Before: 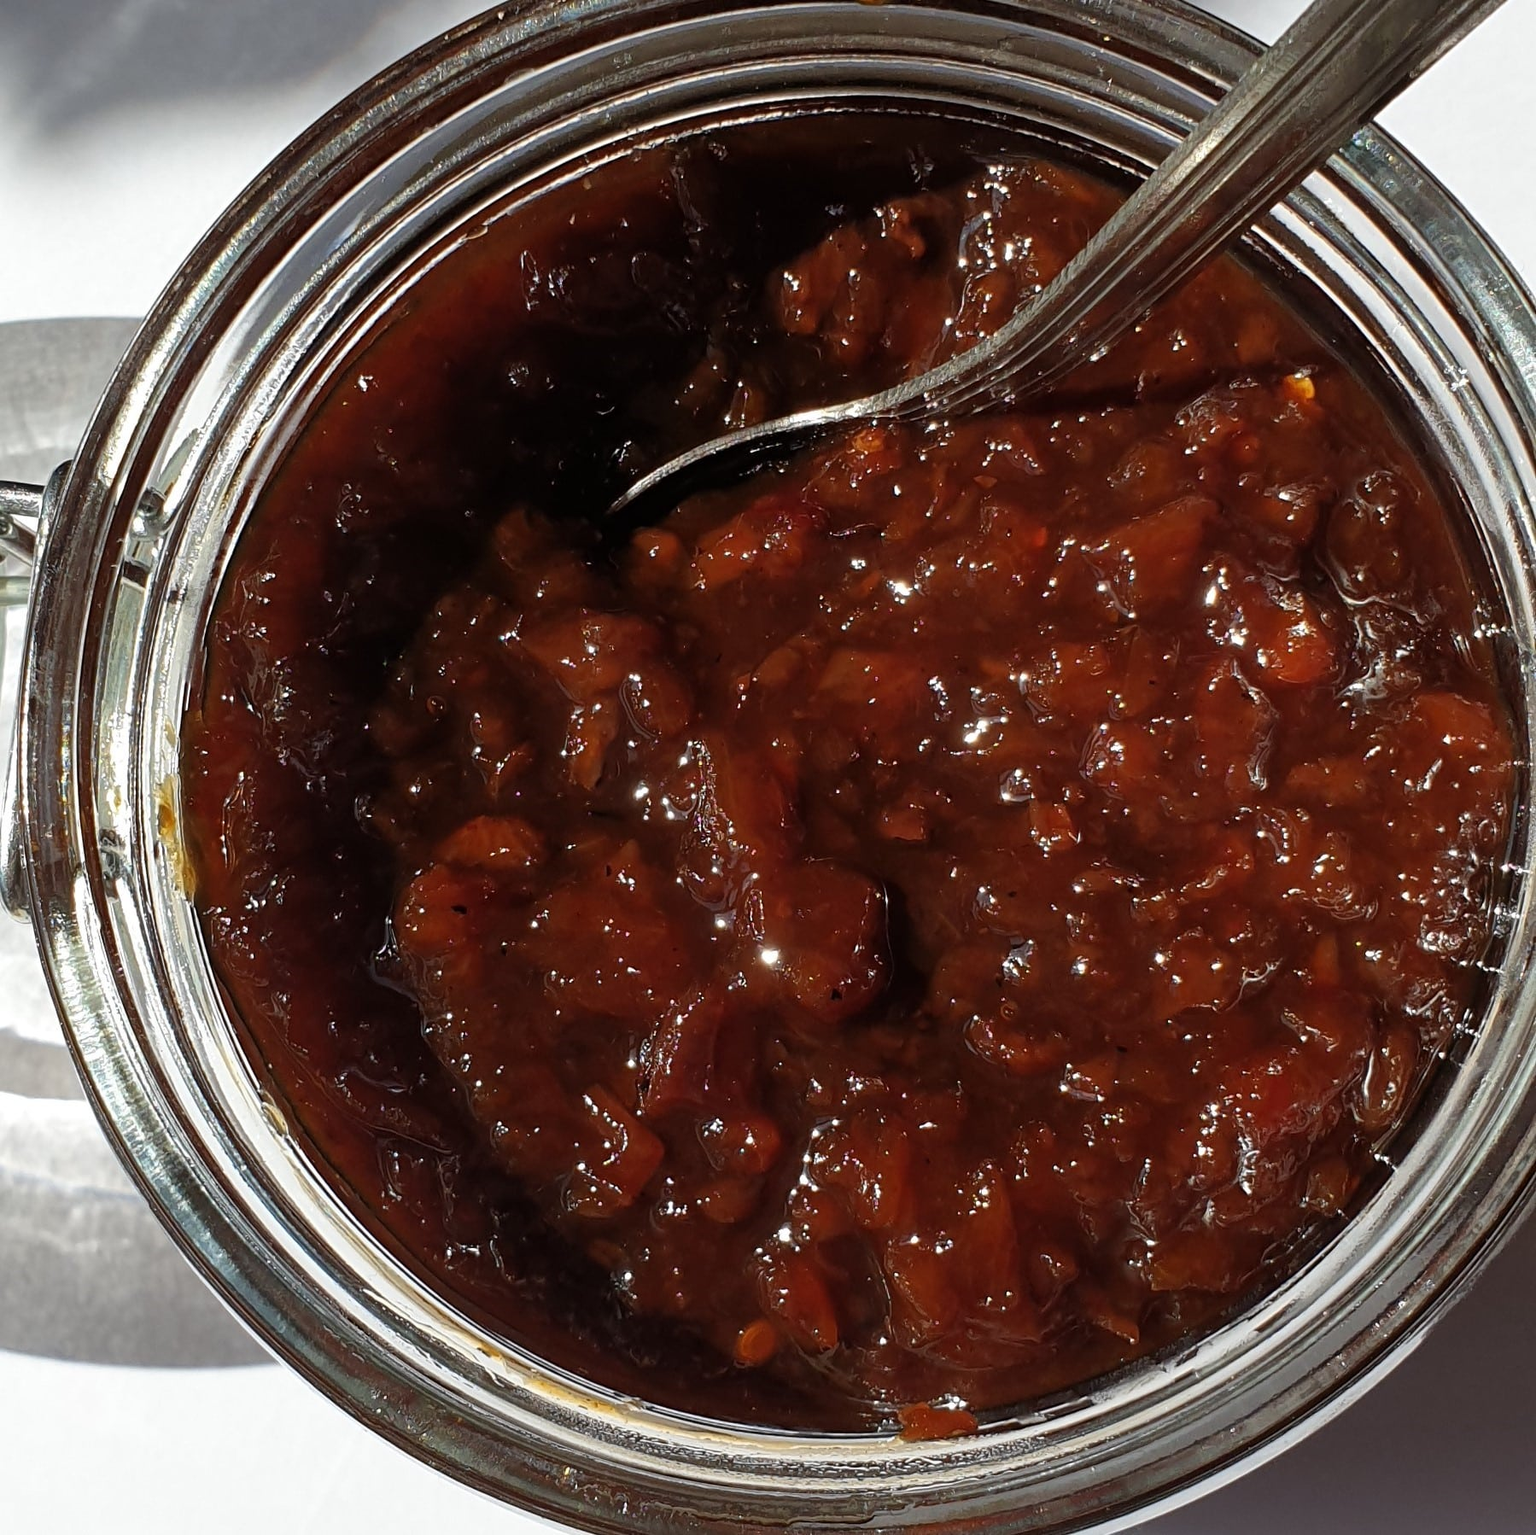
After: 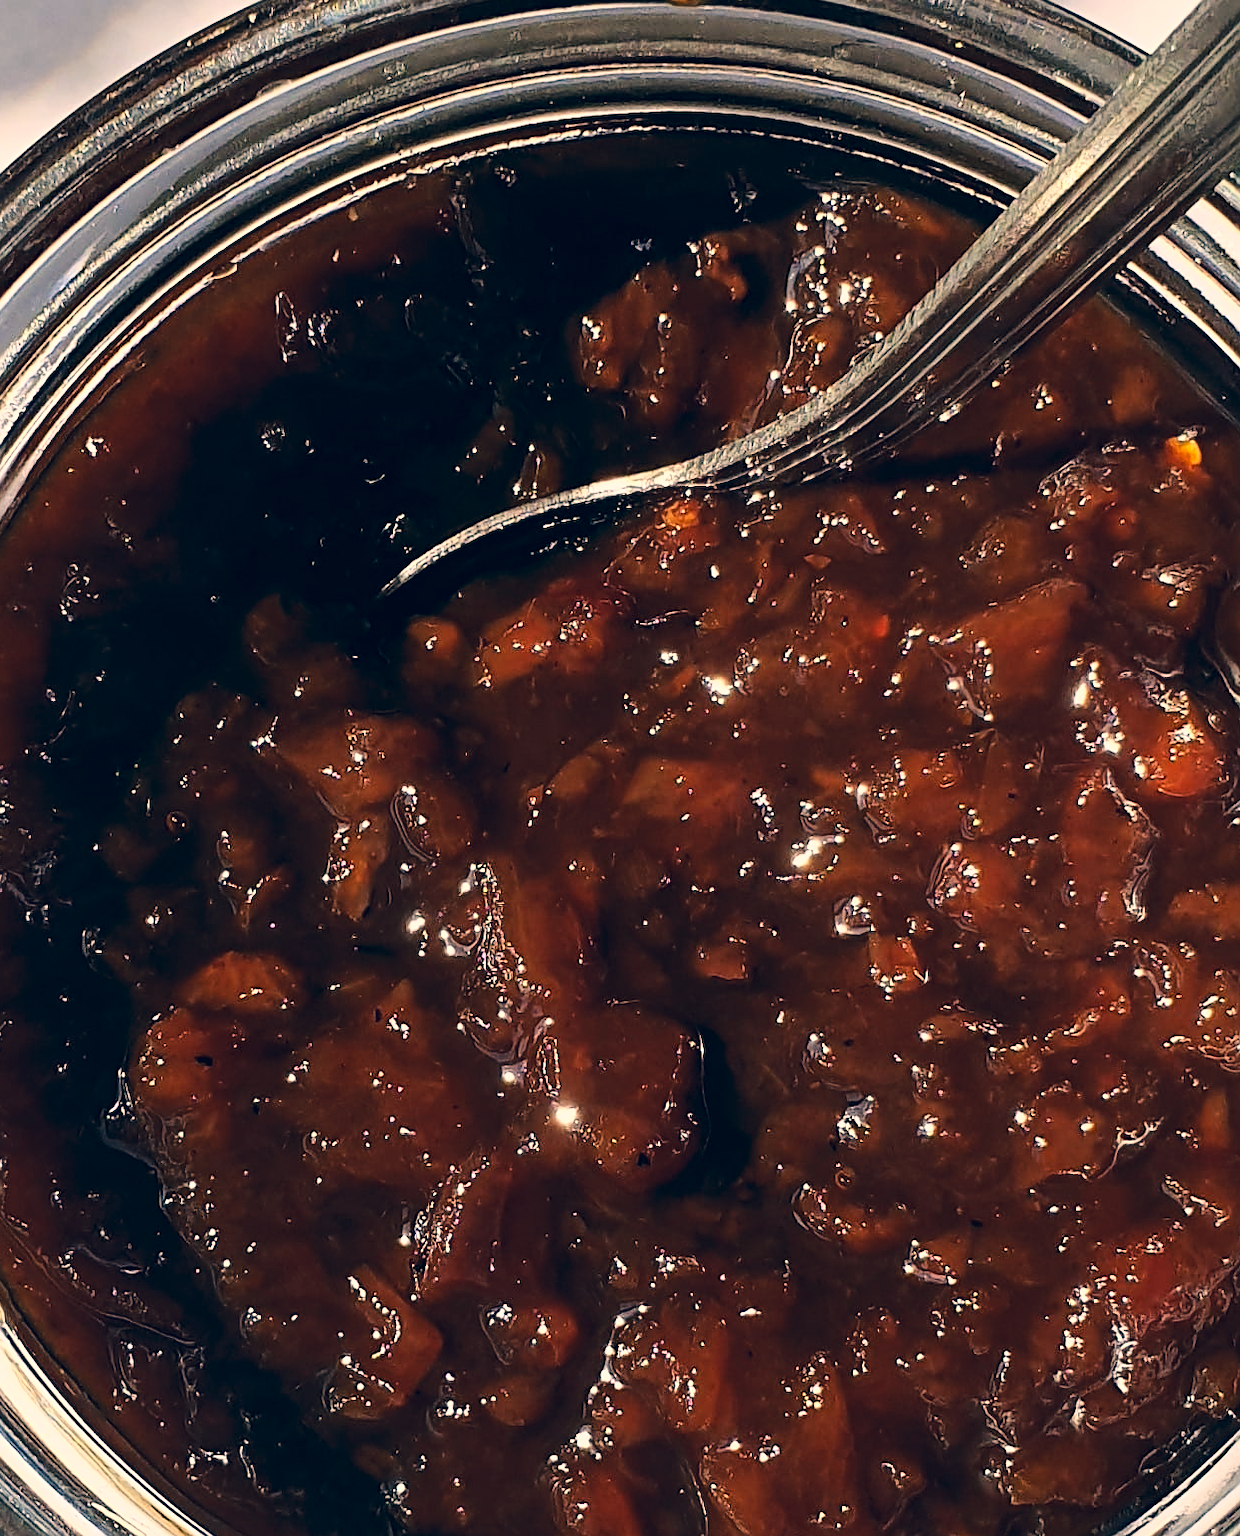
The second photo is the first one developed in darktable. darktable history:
crop: left 18.556%, right 12.158%, bottom 14.178%
sharpen: on, module defaults
color correction: highlights a* 10.32, highlights b* 14.55, shadows a* -10.33, shadows b* -14.92
base curve: curves: ch0 [(0, 0) (0.028, 0.03) (0.121, 0.232) (0.46, 0.748) (0.859, 0.968) (1, 1)]
